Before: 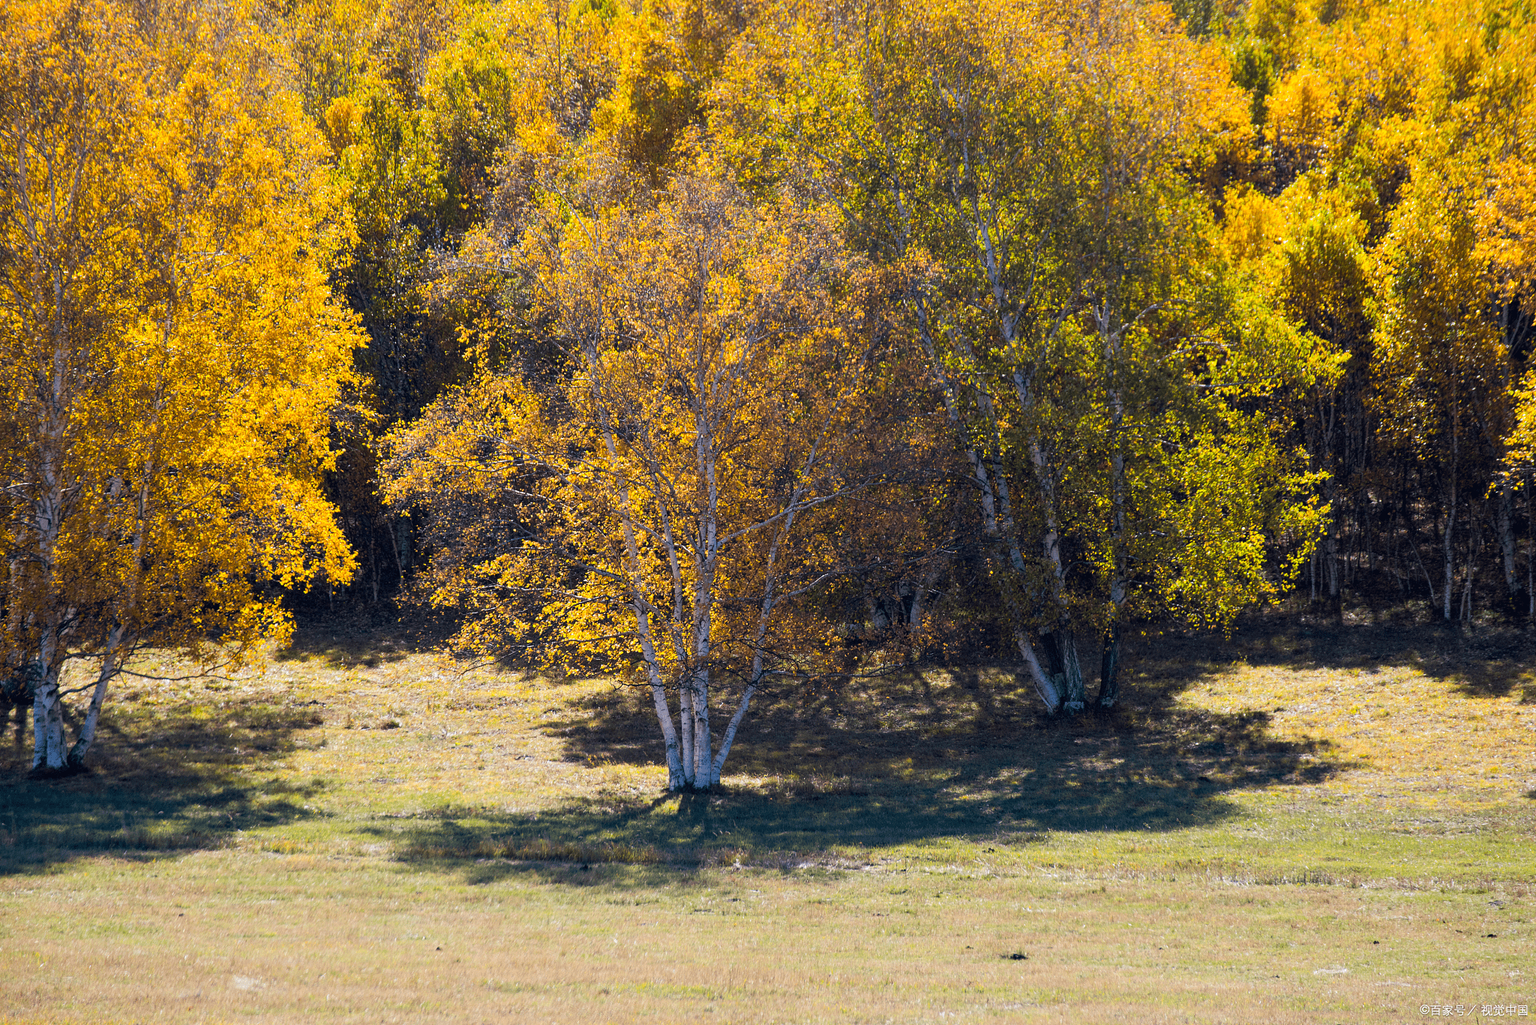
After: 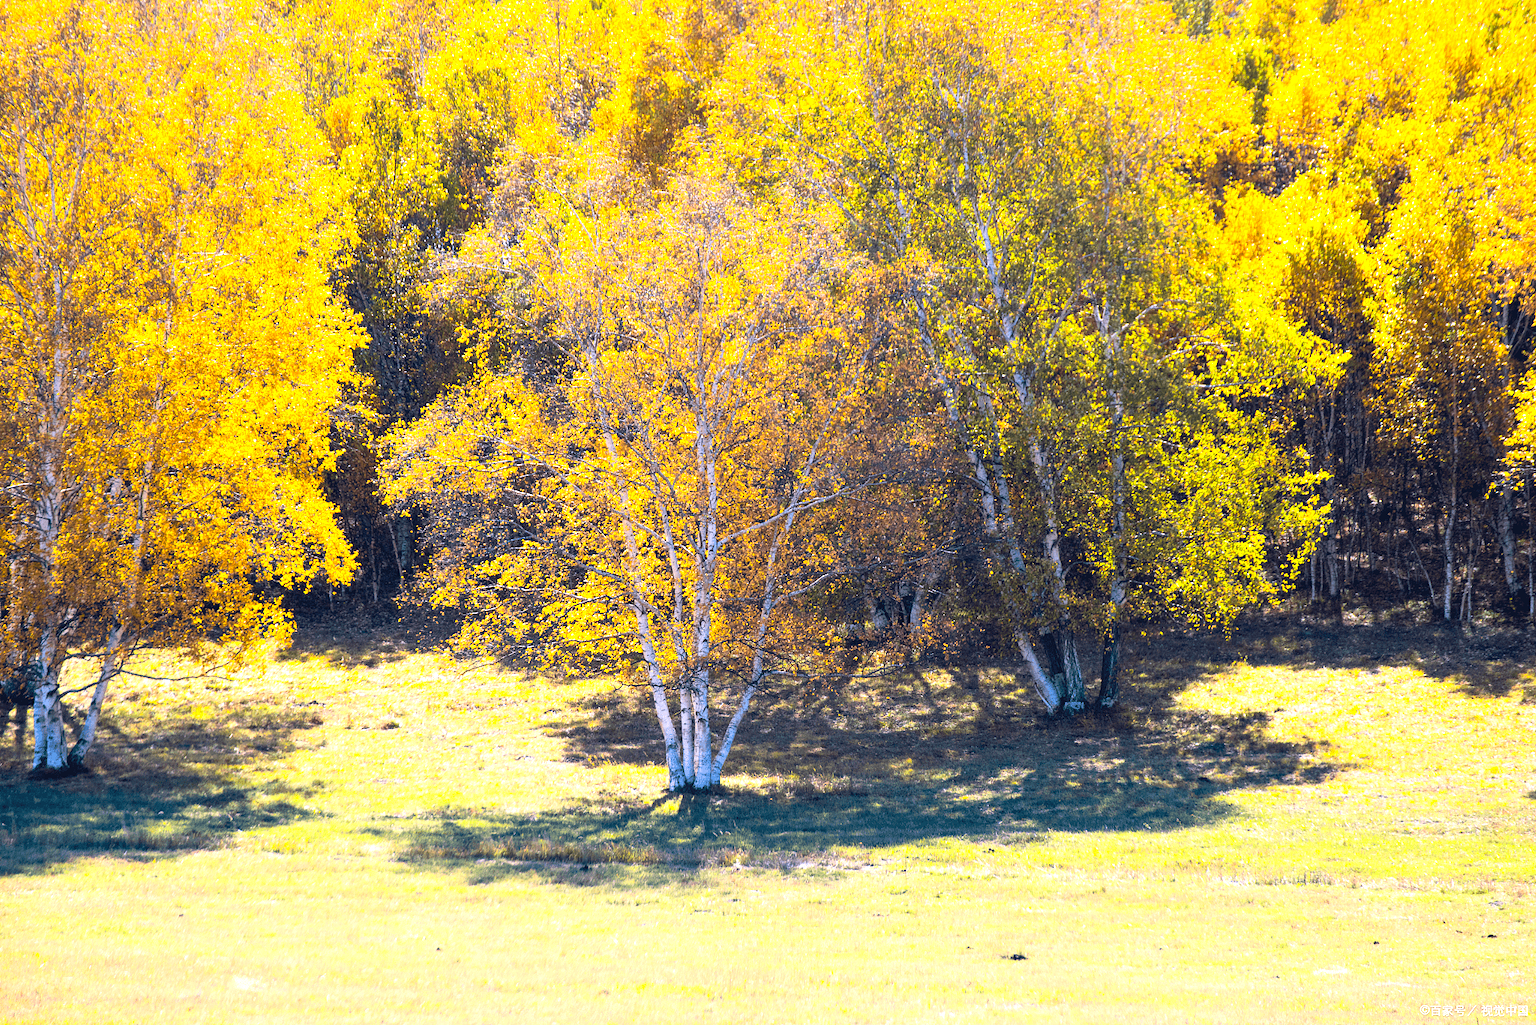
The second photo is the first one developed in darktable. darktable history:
contrast brightness saturation: contrast 0.201, brightness 0.163, saturation 0.22
exposure: exposure 1 EV, compensate highlight preservation false
